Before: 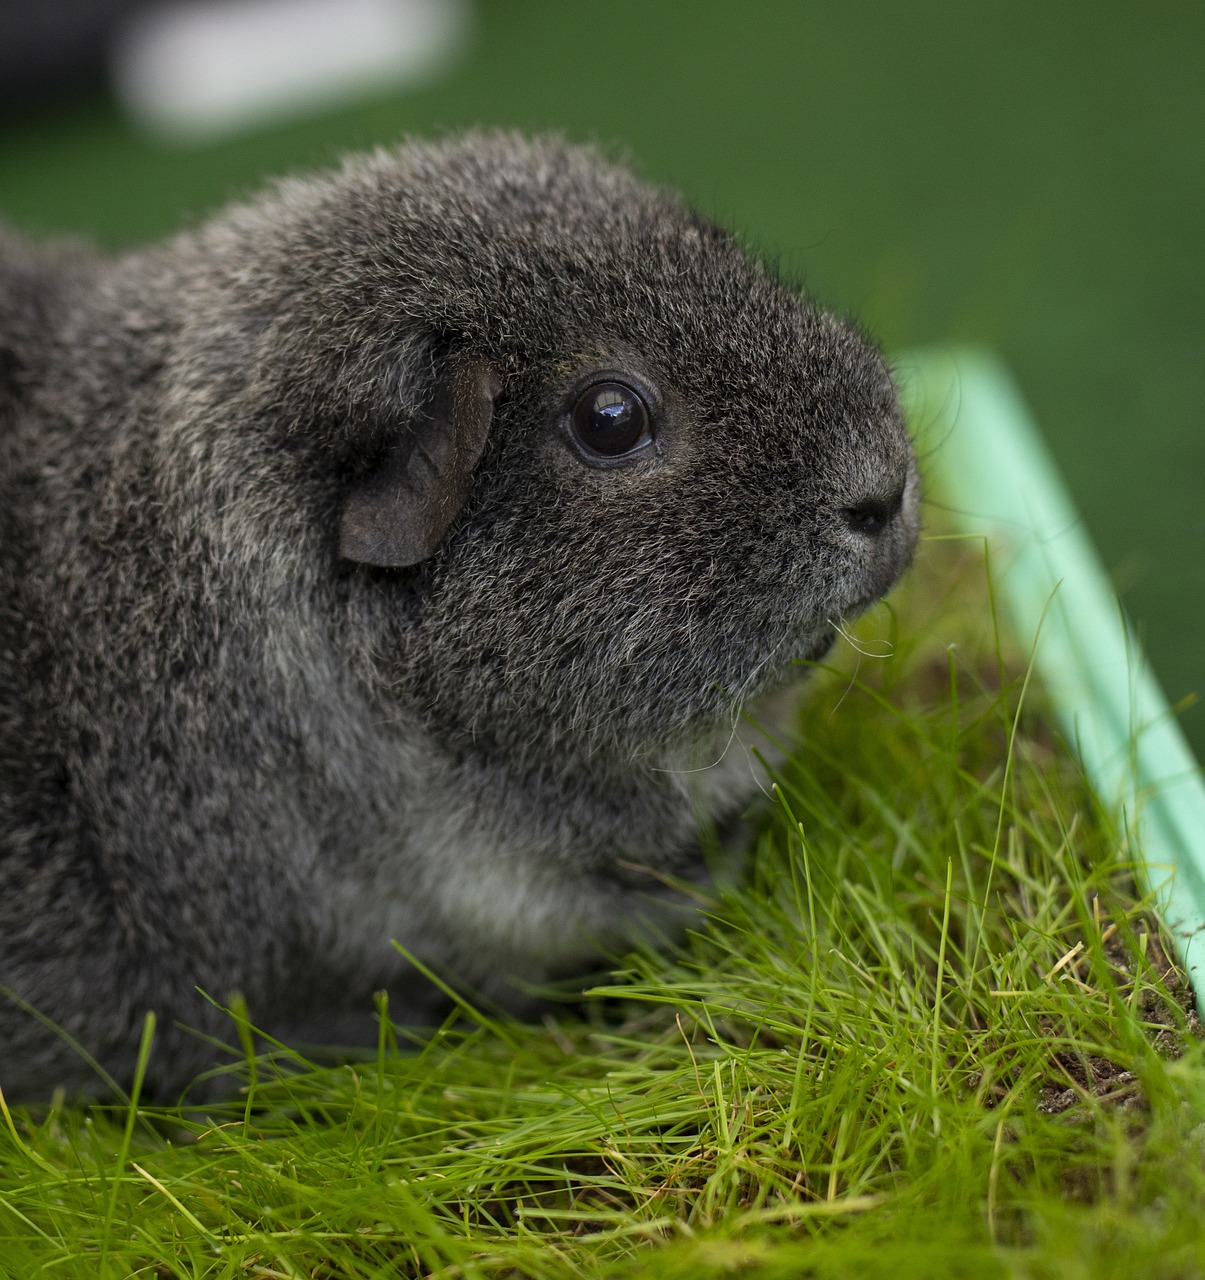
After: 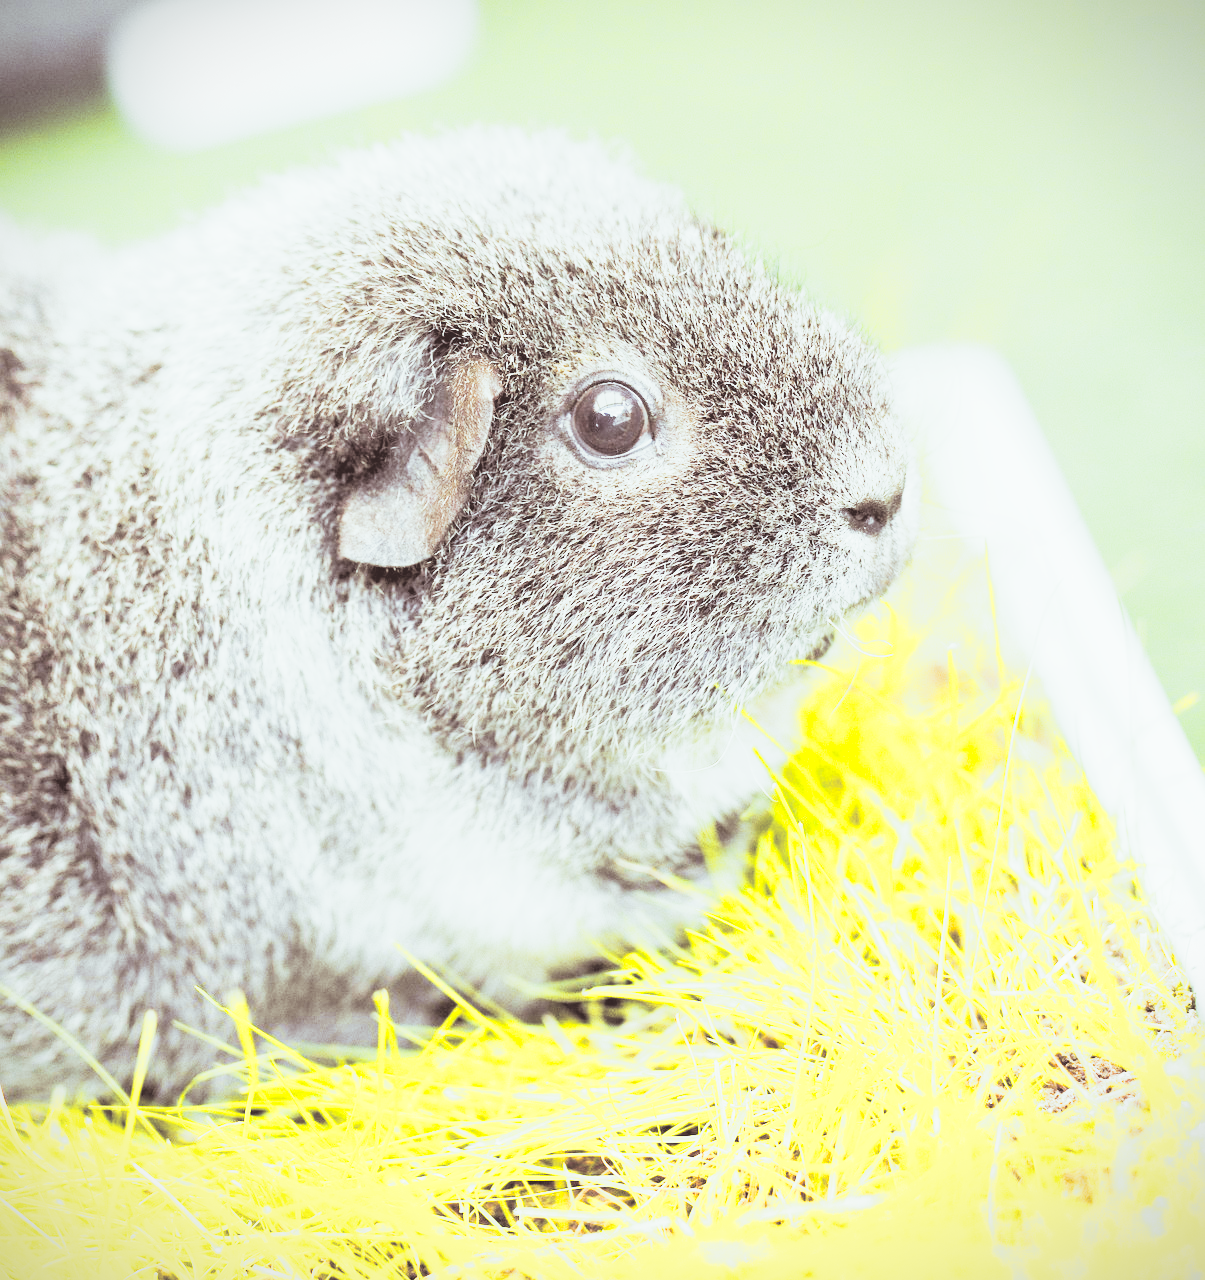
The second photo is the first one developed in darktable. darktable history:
split-toning: shadows › saturation 0.3, highlights › hue 180°, highlights › saturation 0.3, compress 0%
vibrance: vibrance 20%
tone curve: curves: ch0 [(0, 0) (0.055, 0.031) (0.282, 0.215) (0.729, 0.785) (1, 1)], color space Lab, linked channels, preserve colors none
color zones: curves: ch0 [(0, 0.511) (0.143, 0.531) (0.286, 0.56) (0.429, 0.5) (0.571, 0.5) (0.714, 0.5) (0.857, 0.5) (1, 0.5)]; ch1 [(0, 0.525) (0.143, 0.705) (0.286, 0.715) (0.429, 0.35) (0.571, 0.35) (0.714, 0.35) (0.857, 0.4) (1, 0.4)]; ch2 [(0, 0.572) (0.143, 0.512) (0.286, 0.473) (0.429, 0.45) (0.571, 0.5) (0.714, 0.5) (0.857, 0.518) (1, 0.518)]
vignetting: fall-off start 97.28%, fall-off radius 79%, brightness -0.462, saturation -0.3, width/height ratio 1.114, dithering 8-bit output, unbound false
base curve: curves: ch0 [(0, 0.036) (0.007, 0.037) (0.604, 0.887) (1, 1)], preserve colors none
contrast equalizer: y [[0.5 ×4, 0.483, 0.43], [0.5 ×6], [0.5 ×6], [0 ×6], [0 ×6]]
contrast brightness saturation: contrast -0.1, saturation -0.1
exposure: exposure 1 EV, compensate highlight preservation false
